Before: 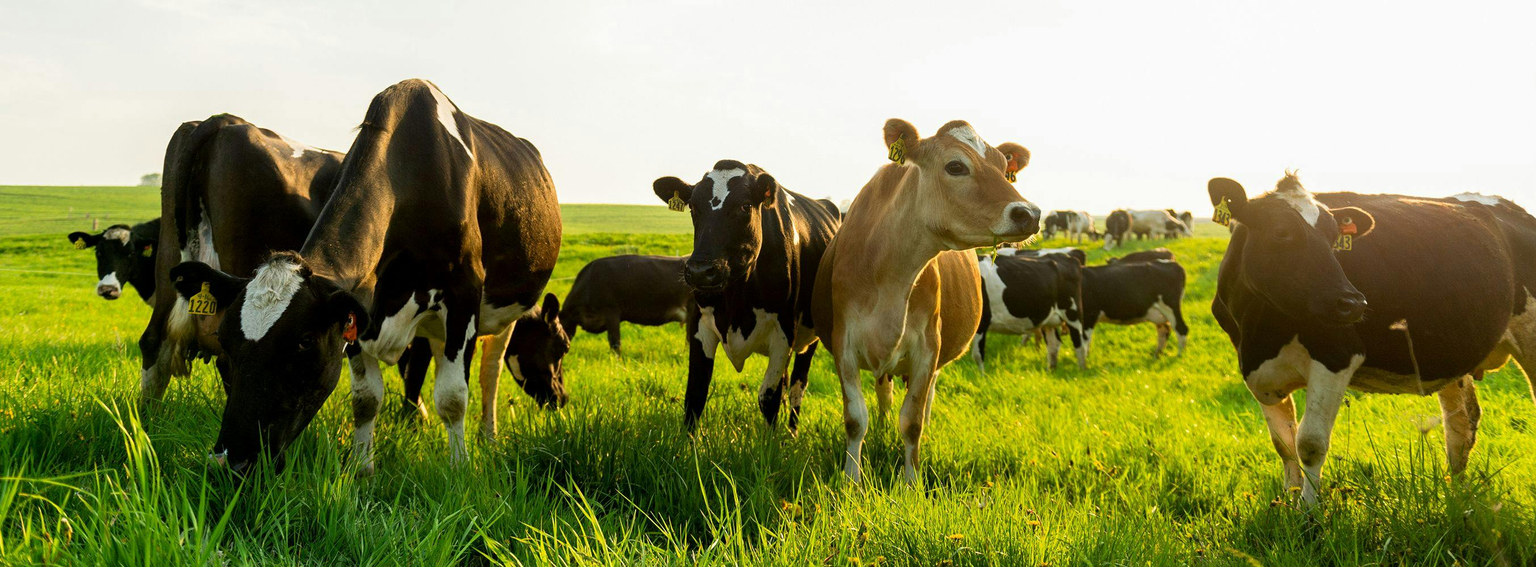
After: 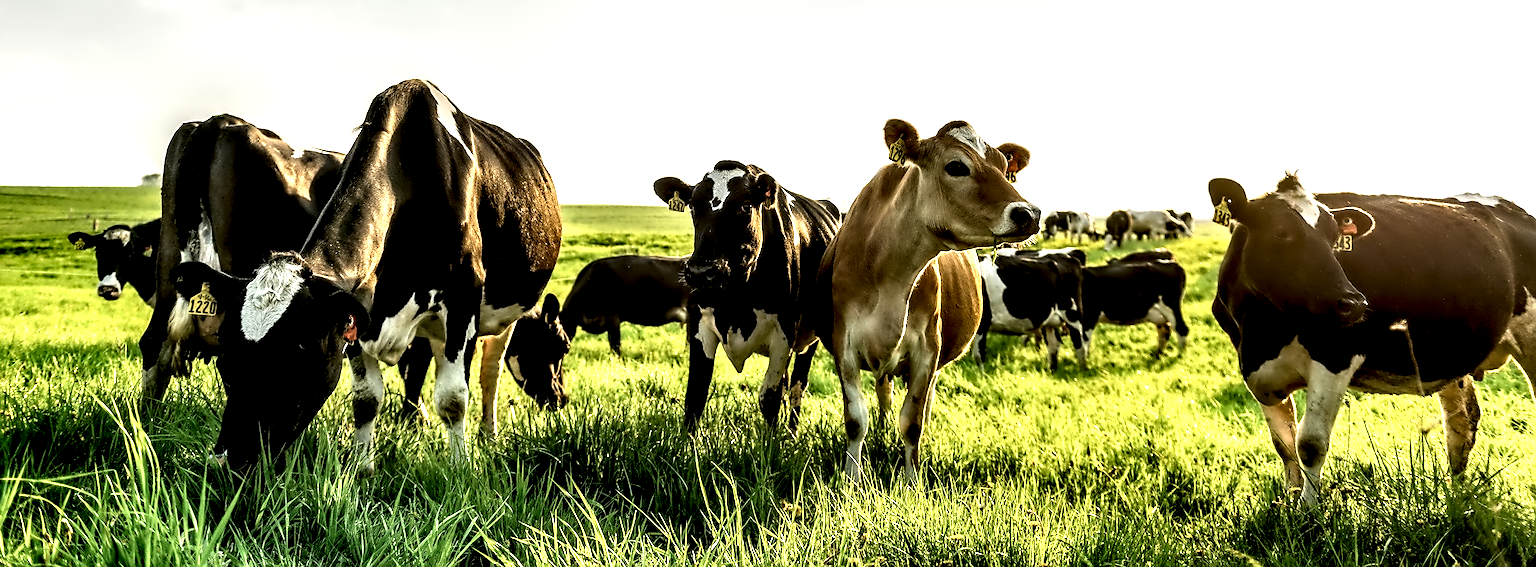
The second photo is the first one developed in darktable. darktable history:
sharpen: on, module defaults
contrast equalizer: octaves 7, y [[0.5 ×6], [0.5 ×6], [0.5 ×6], [0, 0.033, 0.067, 0.1, 0.133, 0.167], [0, 0.05, 0.1, 0.15, 0.2, 0.25]]
local contrast: highlights 115%, shadows 42%, detail 293%
